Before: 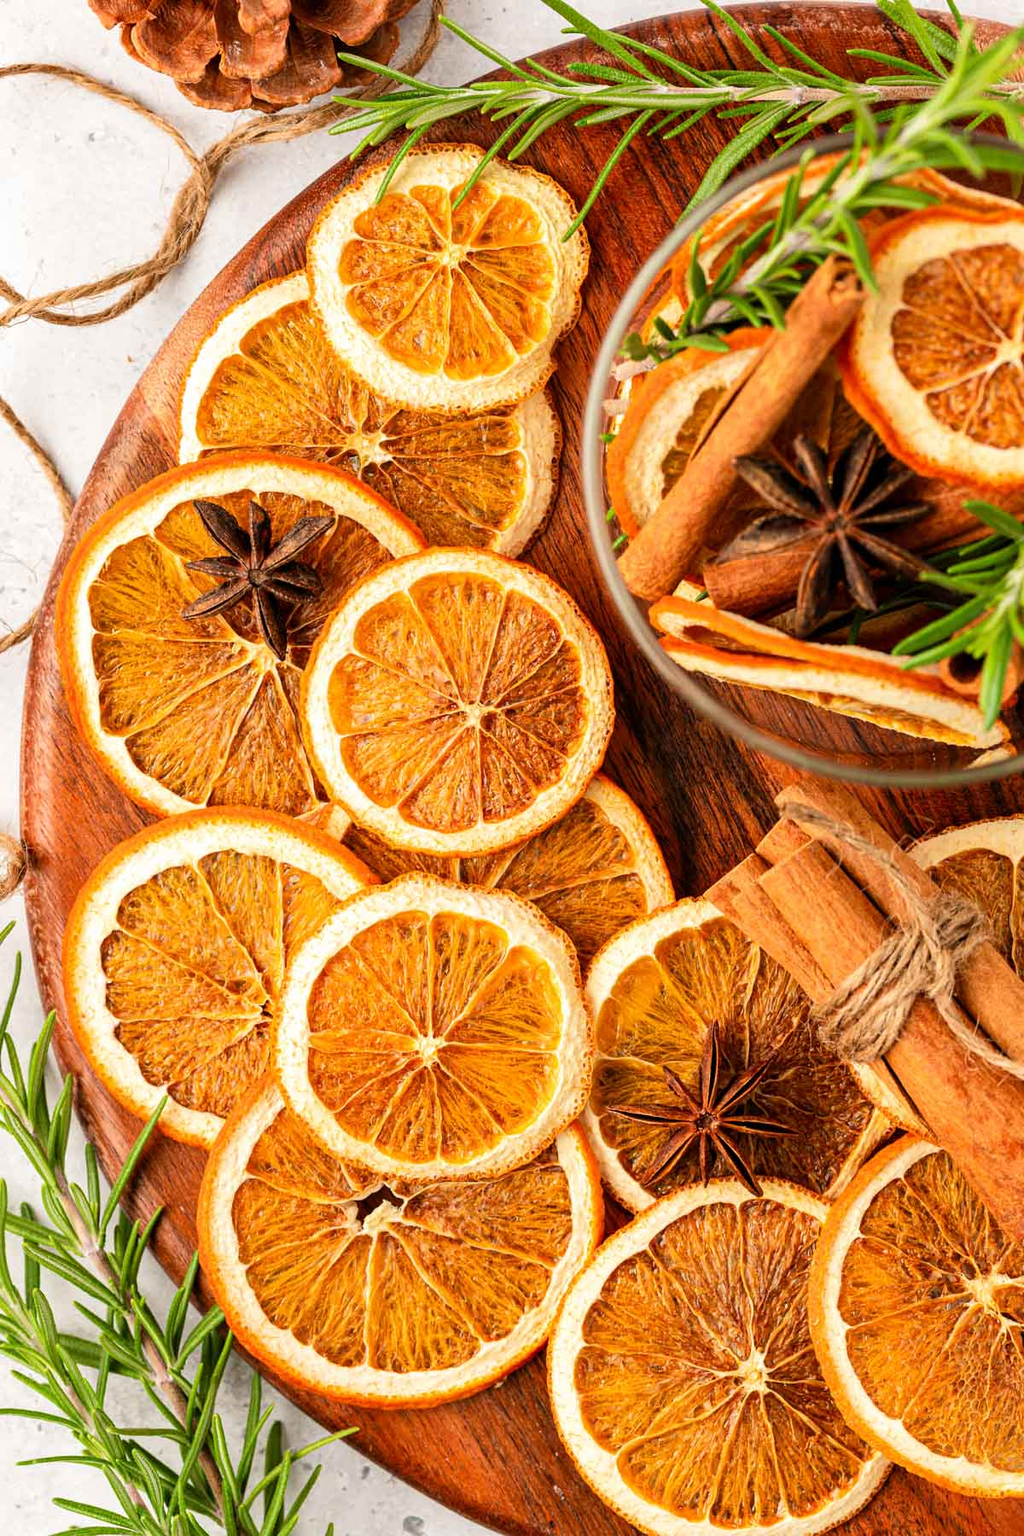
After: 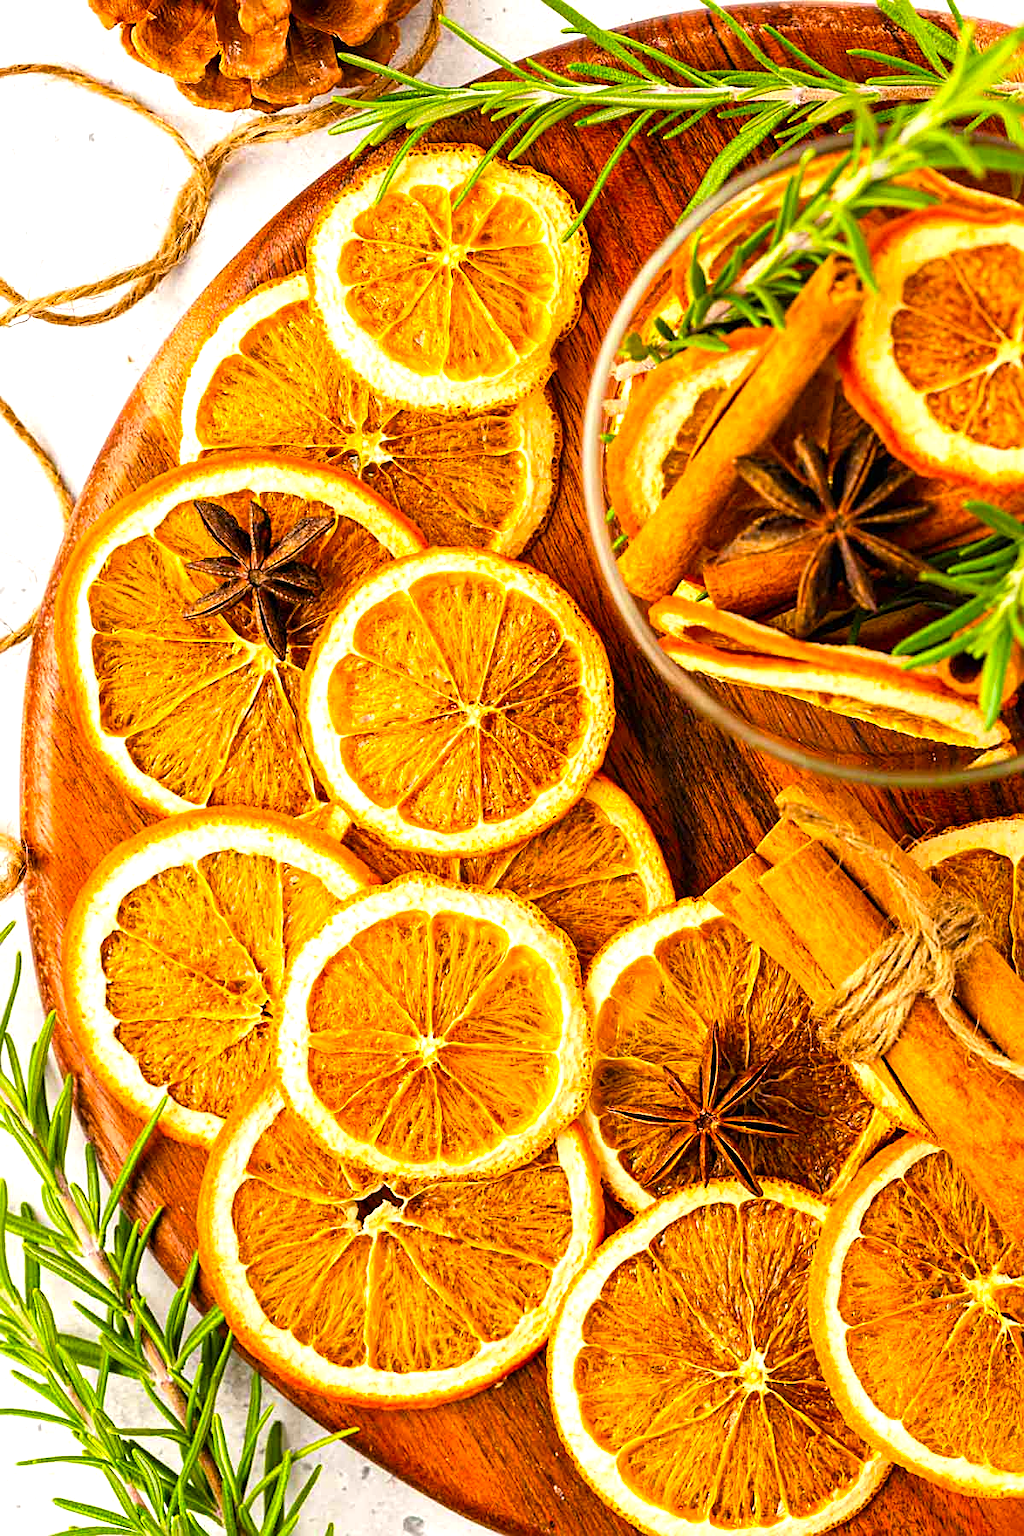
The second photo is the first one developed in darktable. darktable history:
color balance rgb: linear chroma grading › global chroma 10%, perceptual saturation grading › global saturation 30%, global vibrance 10%
exposure: black level correction 0, exposure 0.5 EV, compensate exposure bias true, compensate highlight preservation false
sharpen: on, module defaults
